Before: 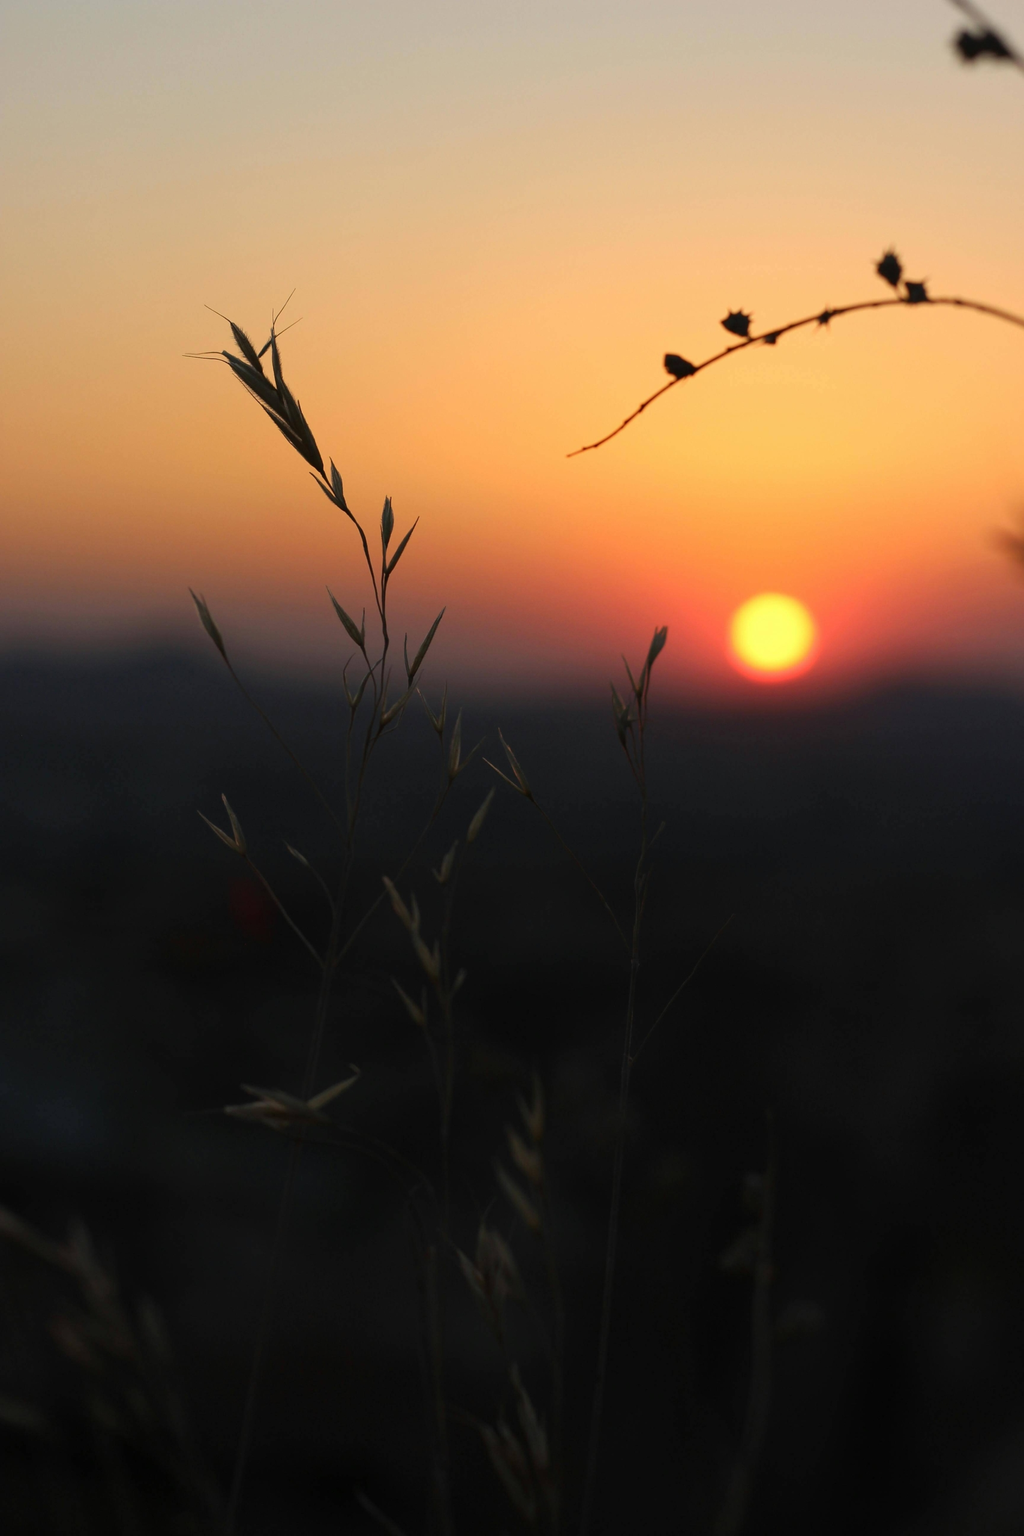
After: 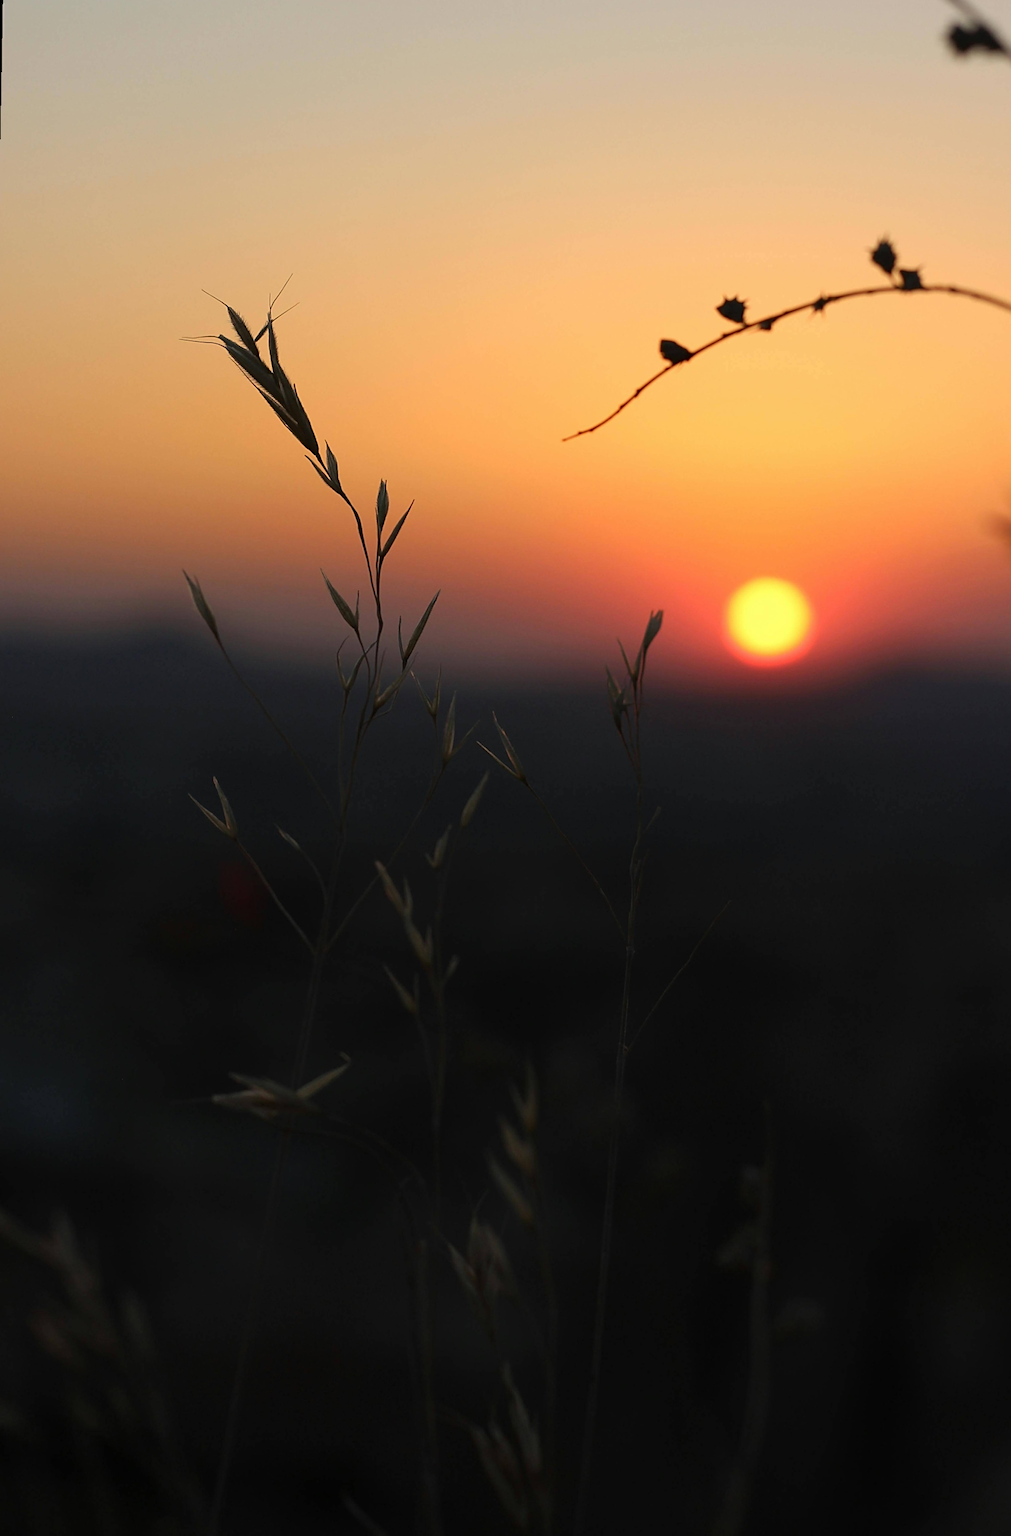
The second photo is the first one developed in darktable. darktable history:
rotate and perspective: rotation 0.226°, lens shift (vertical) -0.042, crop left 0.023, crop right 0.982, crop top 0.006, crop bottom 0.994
sharpen: on, module defaults
